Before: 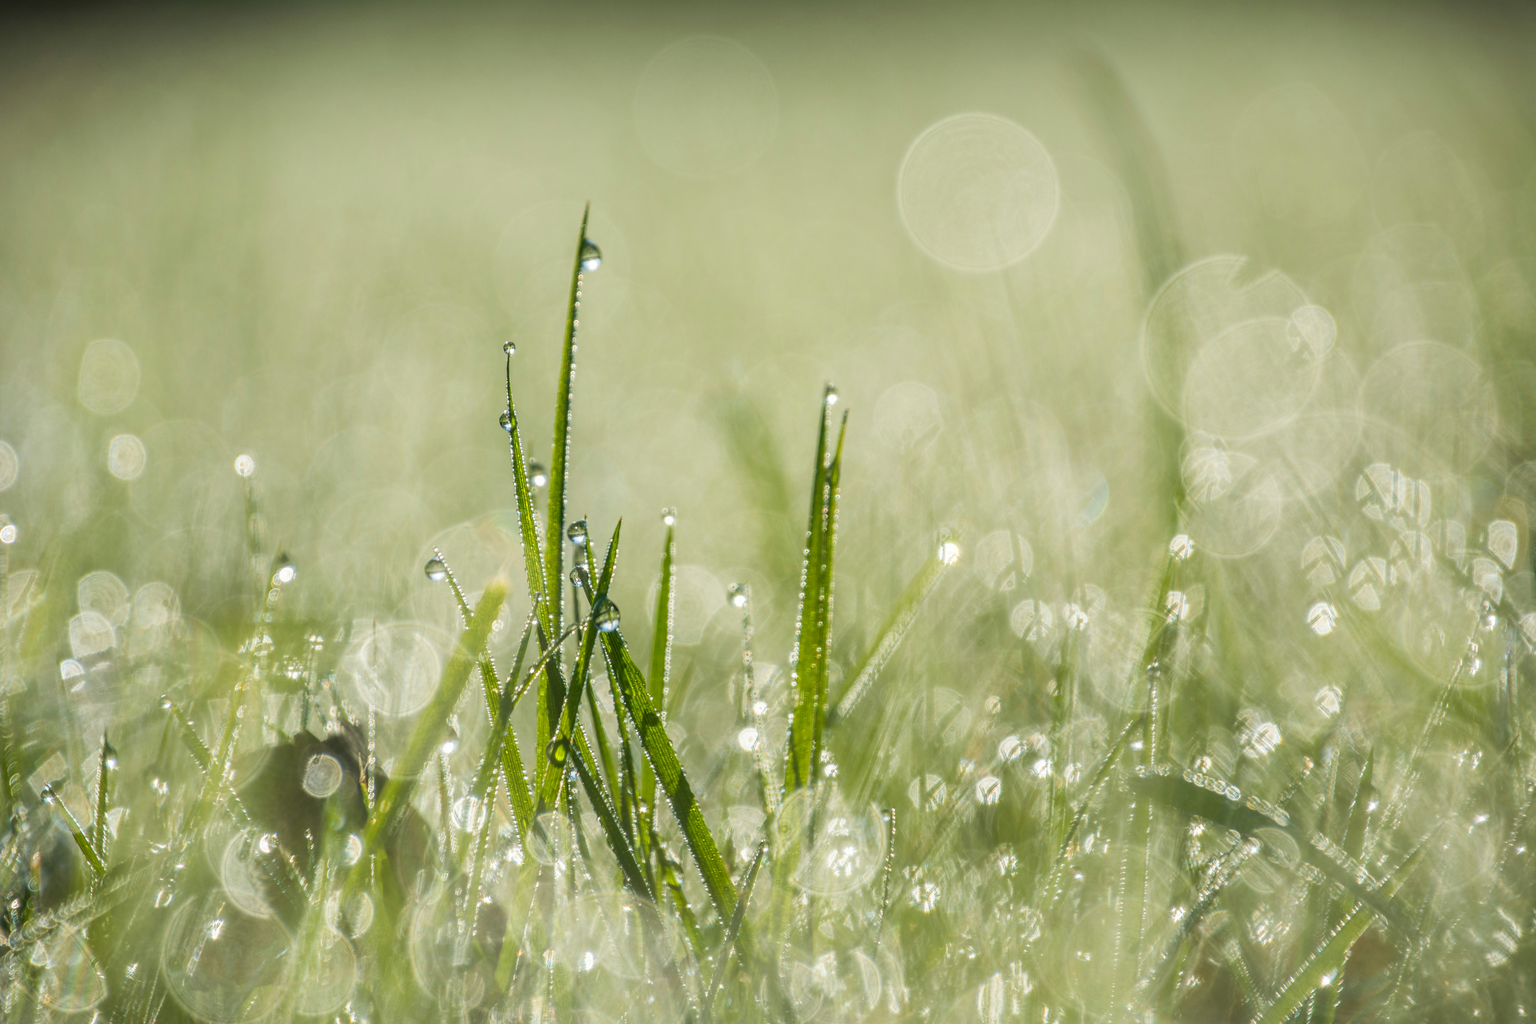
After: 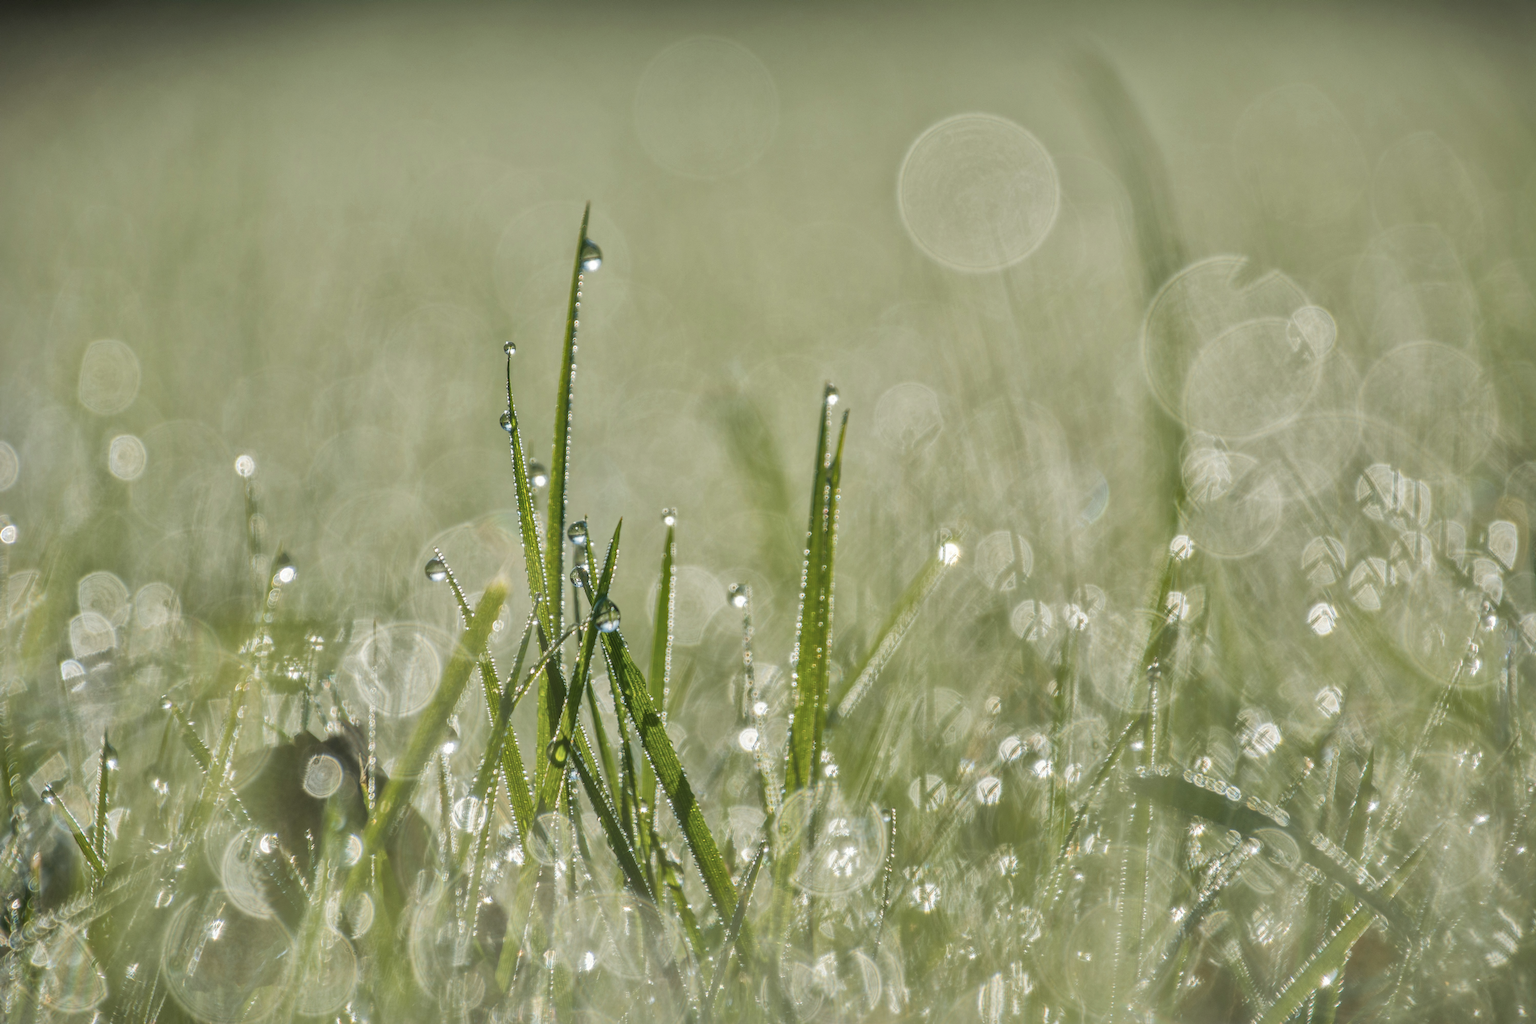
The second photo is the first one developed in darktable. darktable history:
contrast brightness saturation: contrast 0.056, brightness -0.009, saturation -0.232
shadows and highlights: shadows 40, highlights -59.8
